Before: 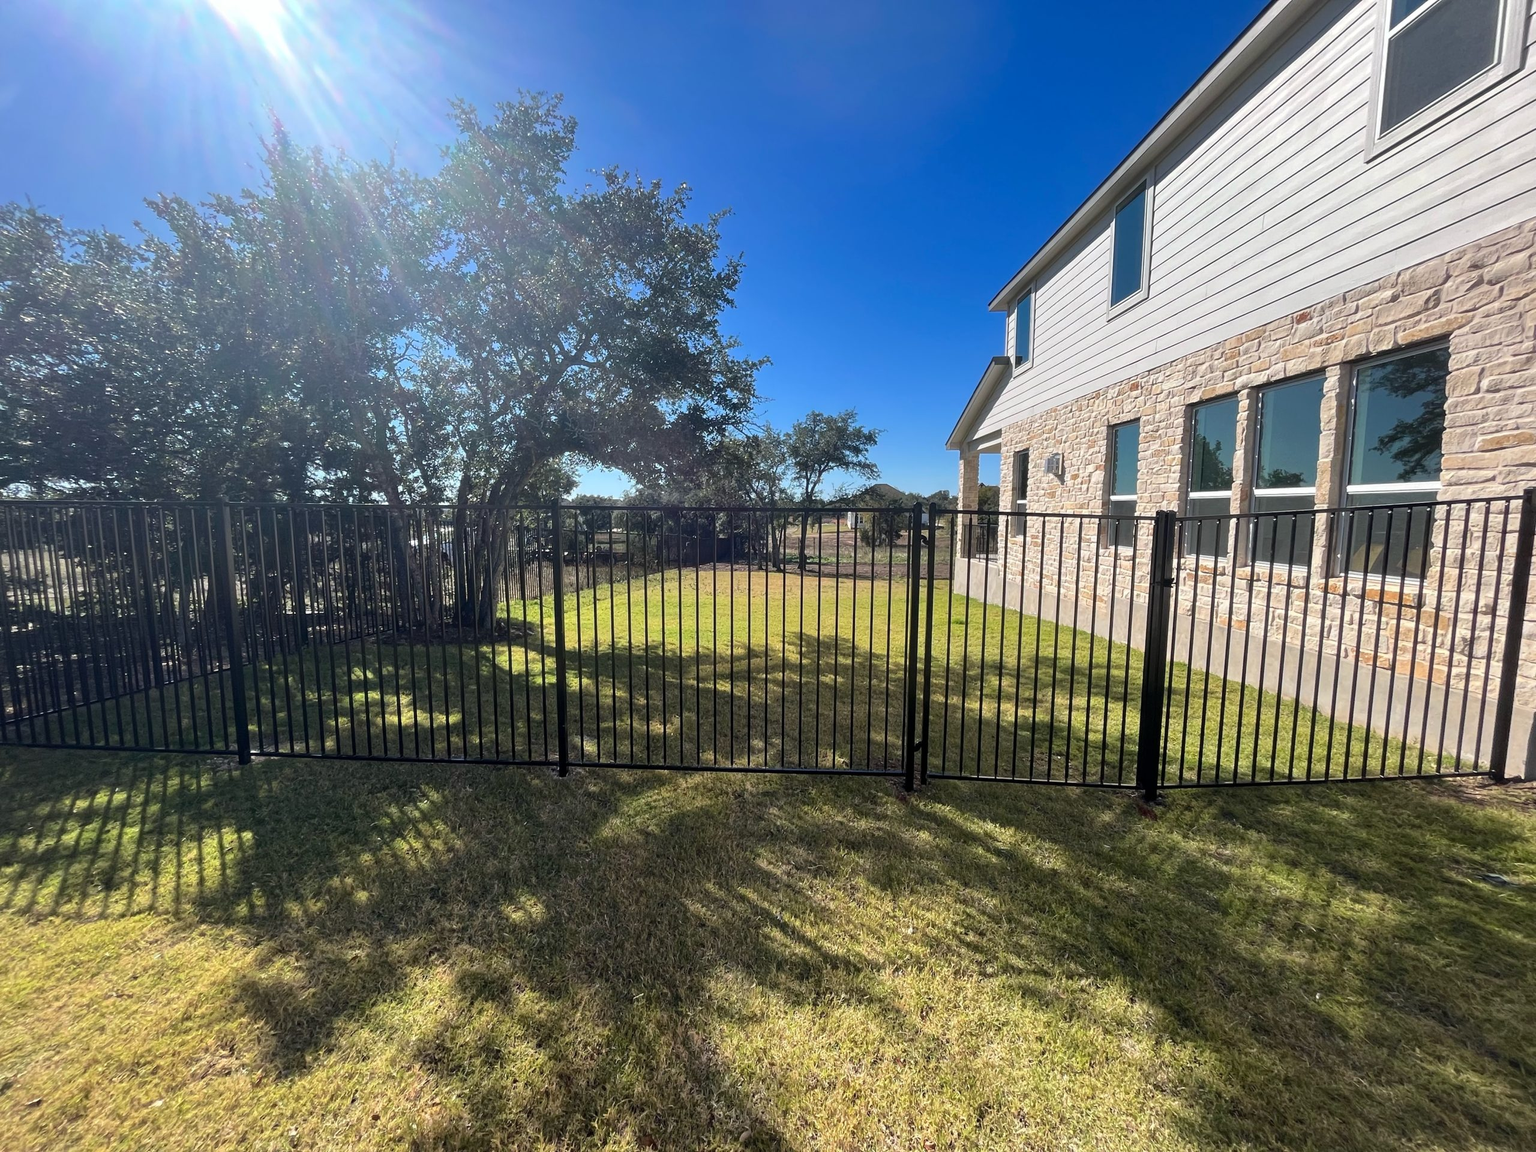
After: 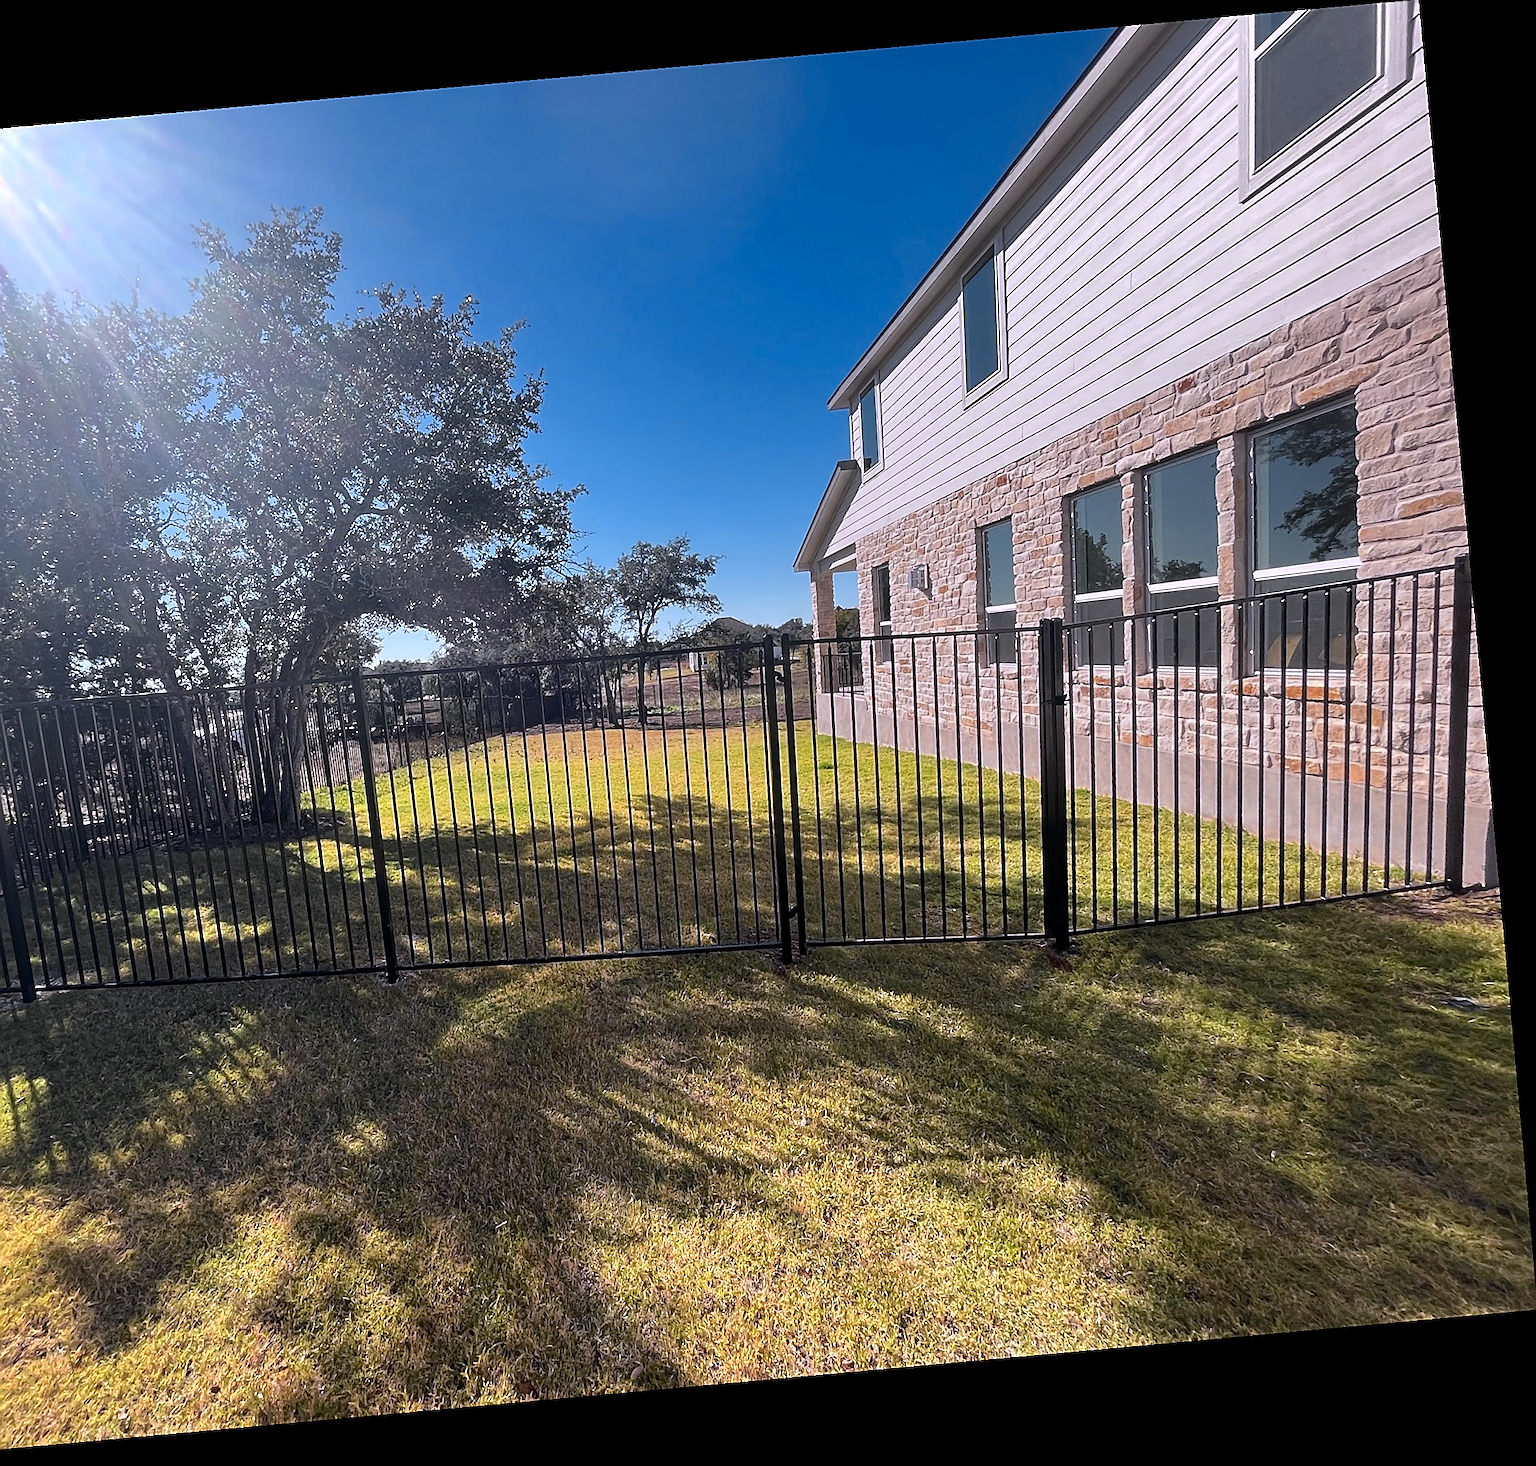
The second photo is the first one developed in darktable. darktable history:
white balance: red 1.066, blue 1.119
contrast brightness saturation: contrast 0.04, saturation 0.16
crop: left 17.582%, bottom 0.031%
sharpen: radius 1.4, amount 1.25, threshold 0.7
rotate and perspective: rotation -5.2°, automatic cropping off
color zones: curves: ch0 [(0.035, 0.242) (0.25, 0.5) (0.384, 0.214) (0.488, 0.255) (0.75, 0.5)]; ch1 [(0.063, 0.379) (0.25, 0.5) (0.354, 0.201) (0.489, 0.085) (0.729, 0.271)]; ch2 [(0.25, 0.5) (0.38, 0.517) (0.442, 0.51) (0.735, 0.456)]
